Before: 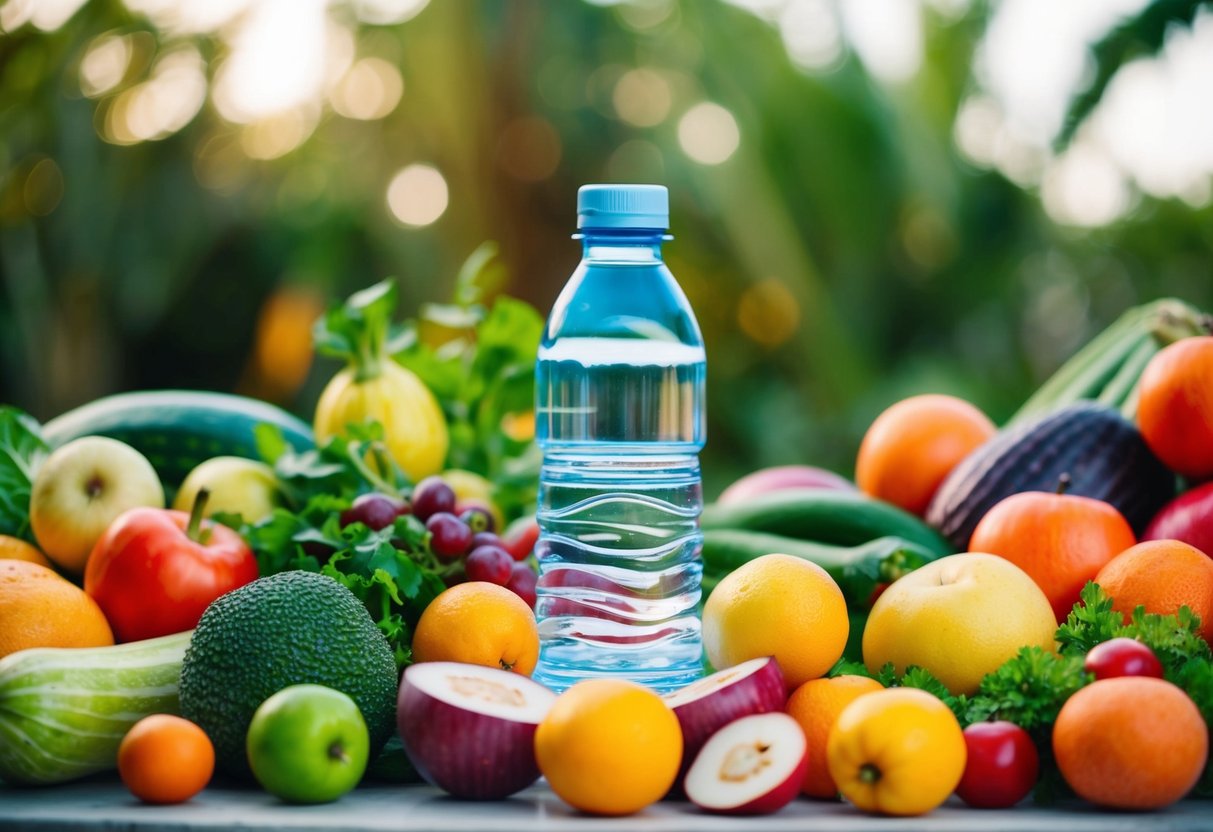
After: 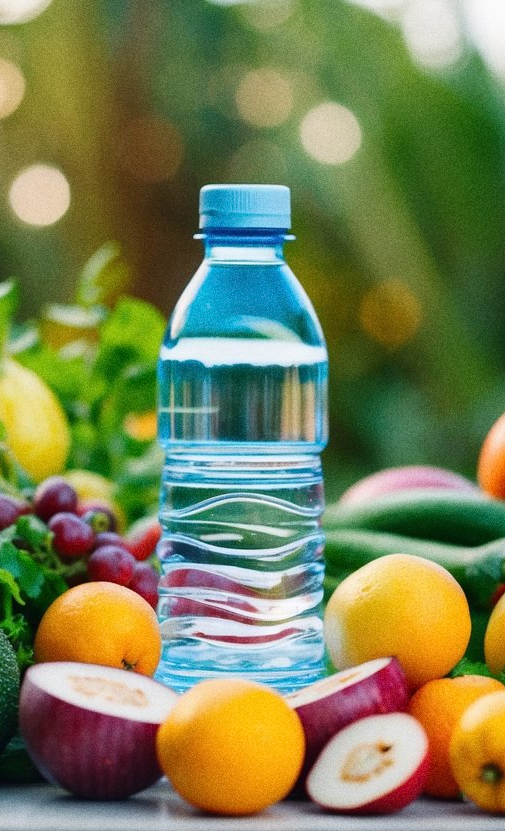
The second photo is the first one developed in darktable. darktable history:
crop: left 31.229%, right 27.105%
grain: coarseness 8.68 ISO, strength 31.94%
